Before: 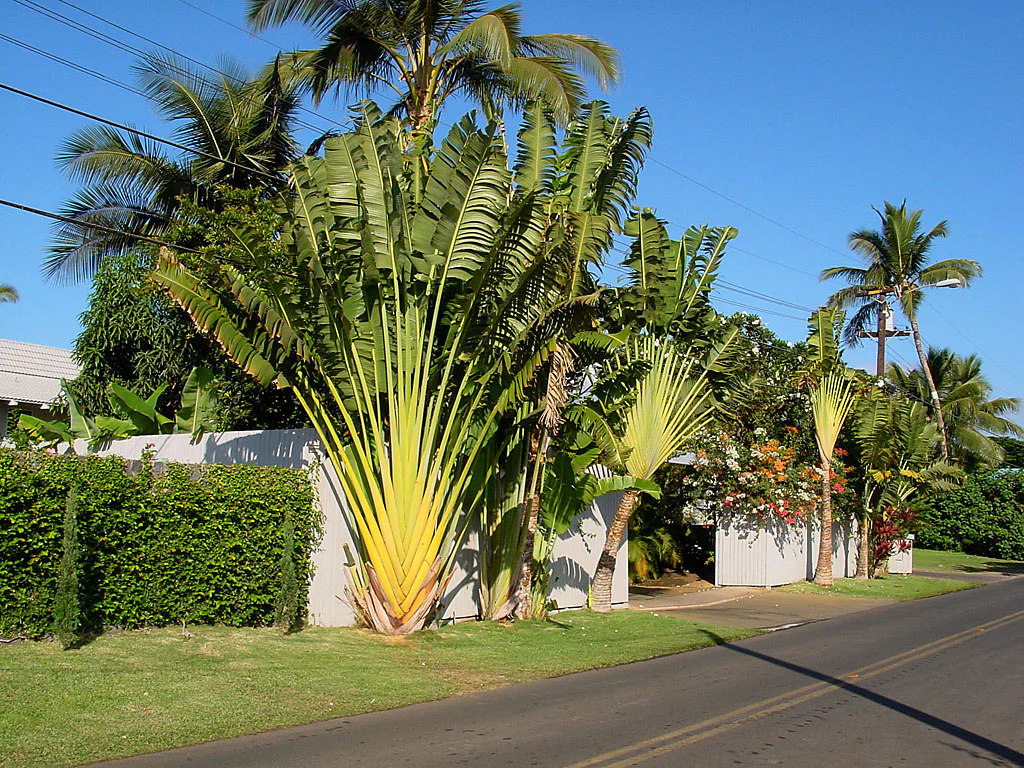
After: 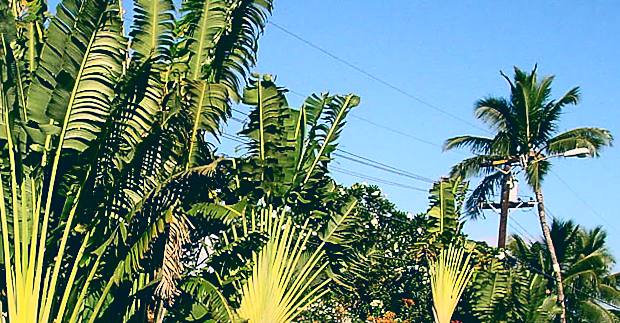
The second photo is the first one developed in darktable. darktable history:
contrast brightness saturation: contrast 0.32, brightness -0.08, saturation 0.17
sharpen: amount 0.2
color balance: lift [1.006, 0.985, 1.002, 1.015], gamma [1, 0.953, 1.008, 1.047], gain [1.076, 1.13, 1.004, 0.87]
rotate and perspective: rotation 0.074°, lens shift (vertical) 0.096, lens shift (horizontal) -0.041, crop left 0.043, crop right 0.952, crop top 0.024, crop bottom 0.979
crop: left 36.005%, top 18.293%, right 0.31%, bottom 38.444%
